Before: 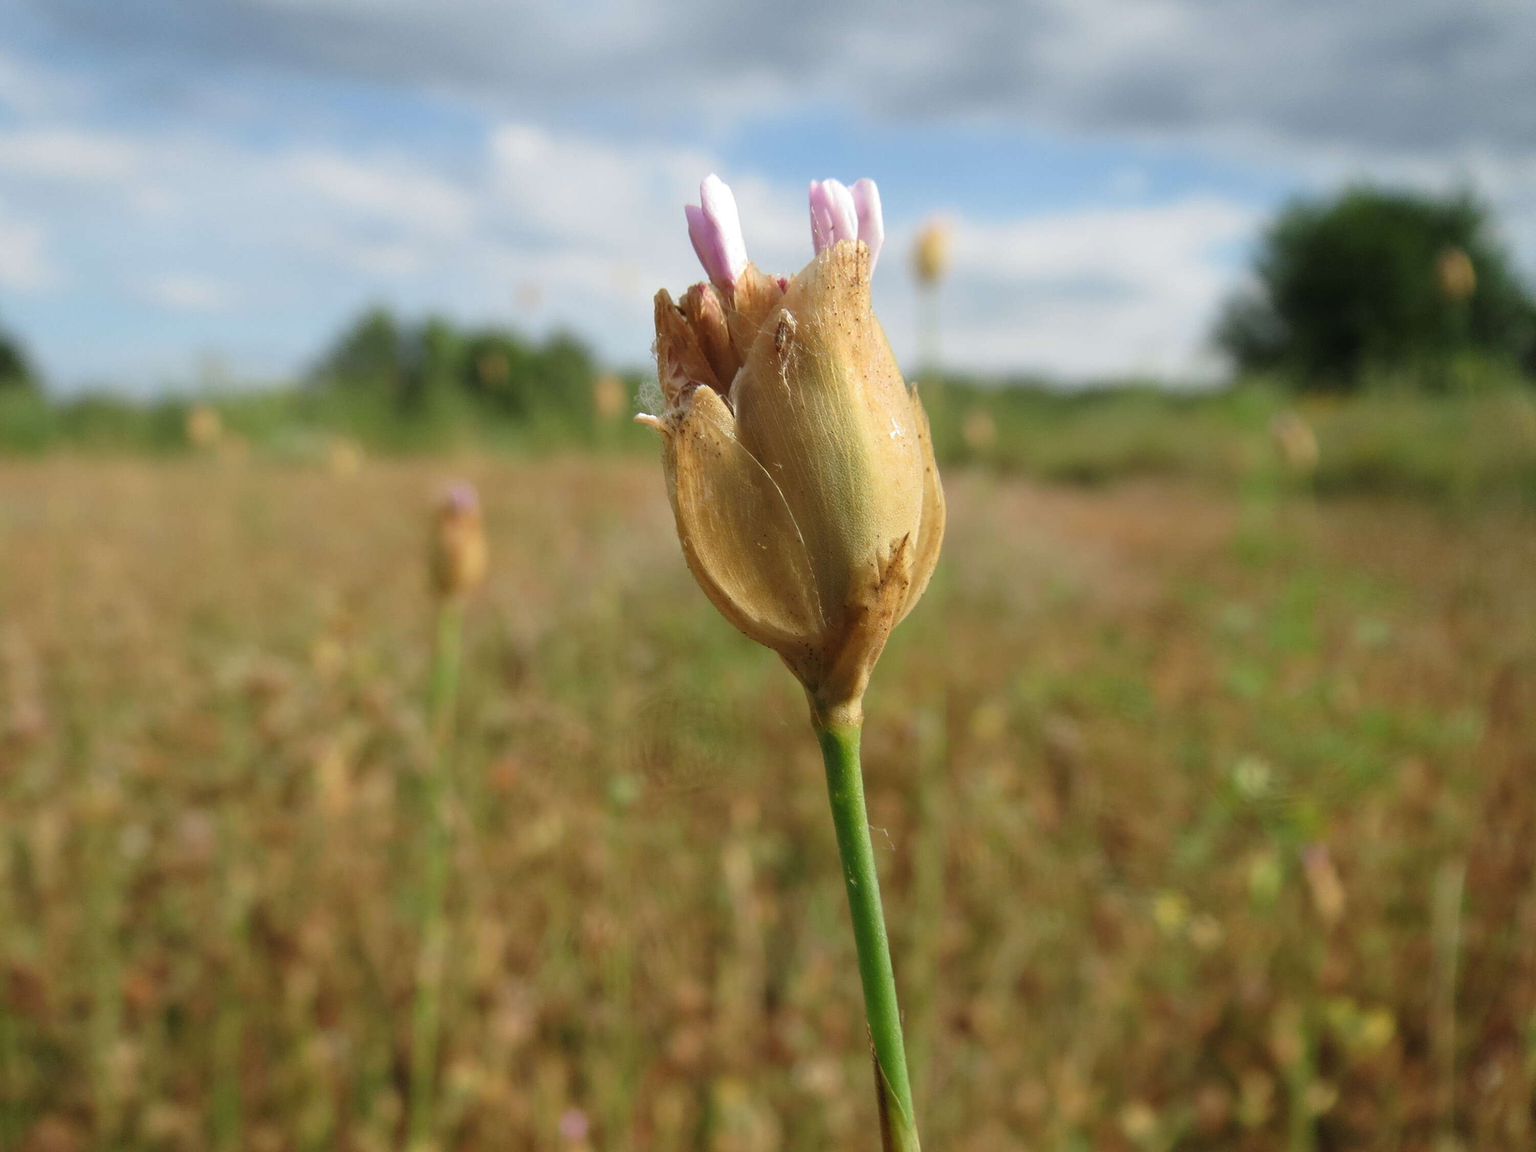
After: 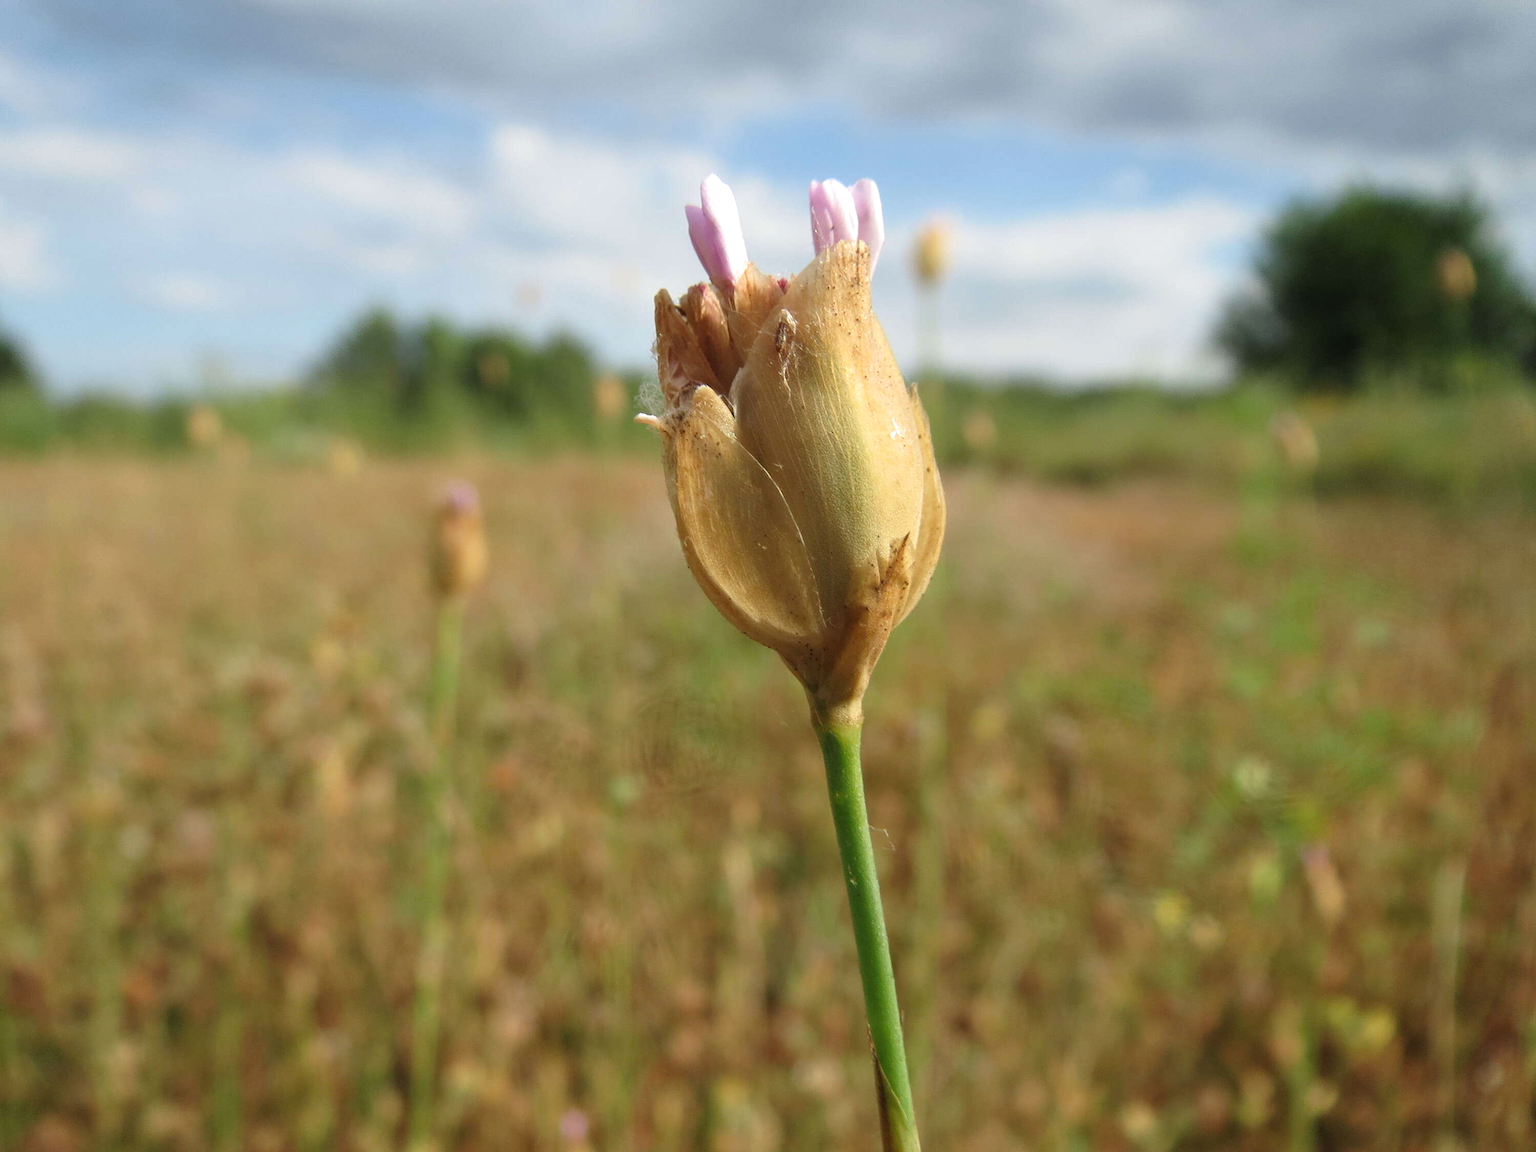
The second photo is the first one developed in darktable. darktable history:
exposure: exposure 0.161 EV, compensate highlight preservation false
tone equalizer: on, module defaults
